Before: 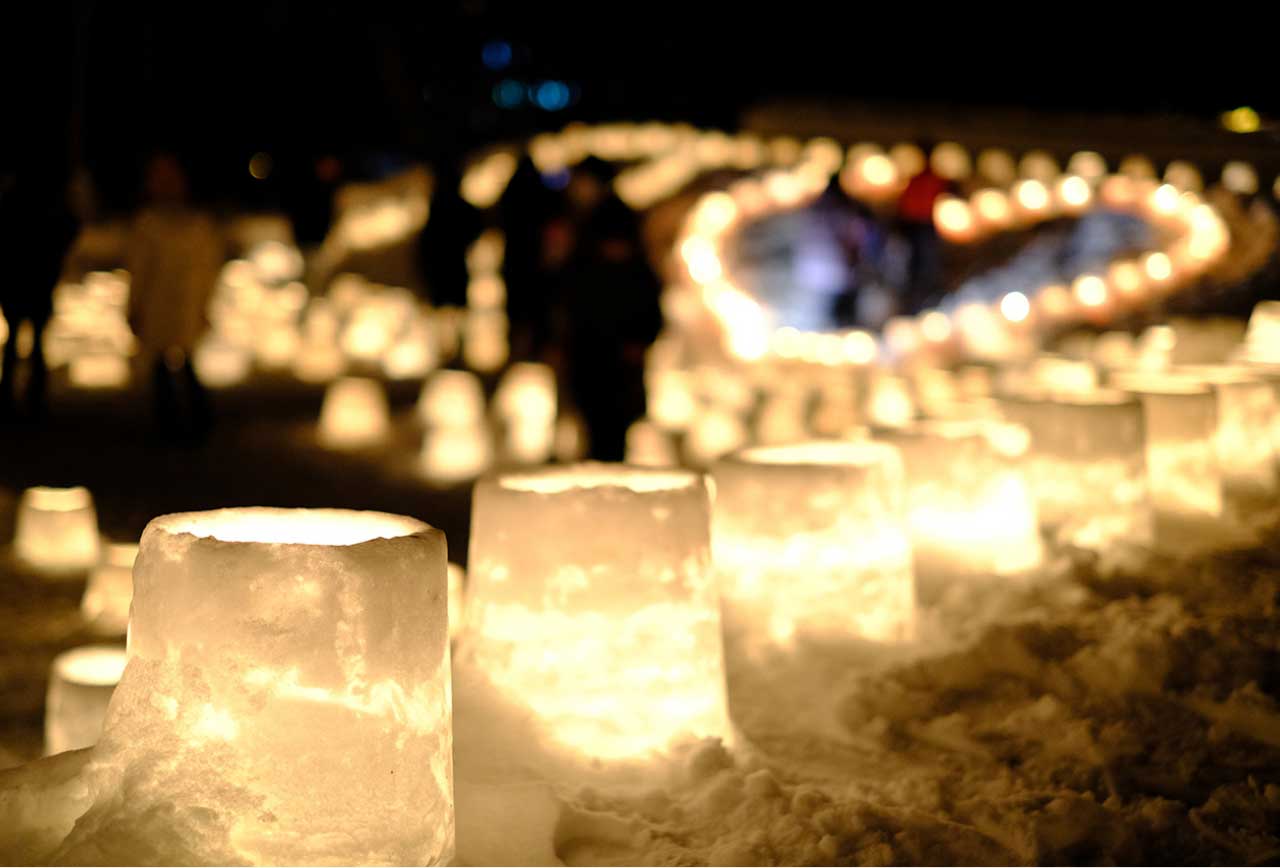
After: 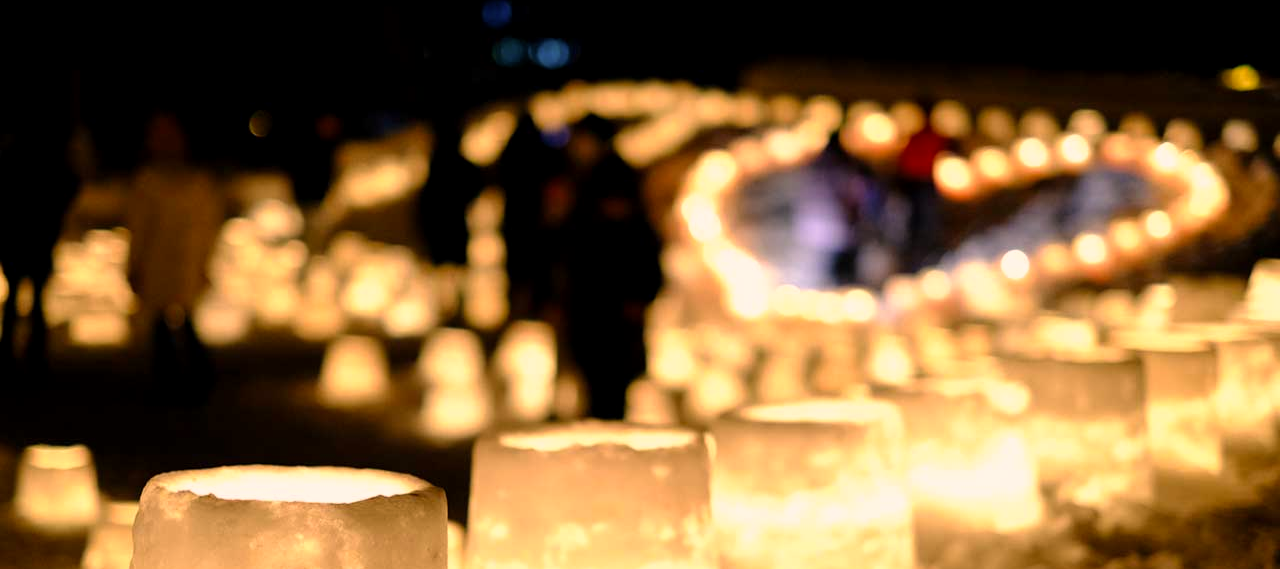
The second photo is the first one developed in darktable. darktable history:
crop and rotate: top 4.848%, bottom 29.503%
exposure: black level correction 0.016, exposure -0.009 EV
color correction: highlights a* 11.96, highlights b* 11.58
